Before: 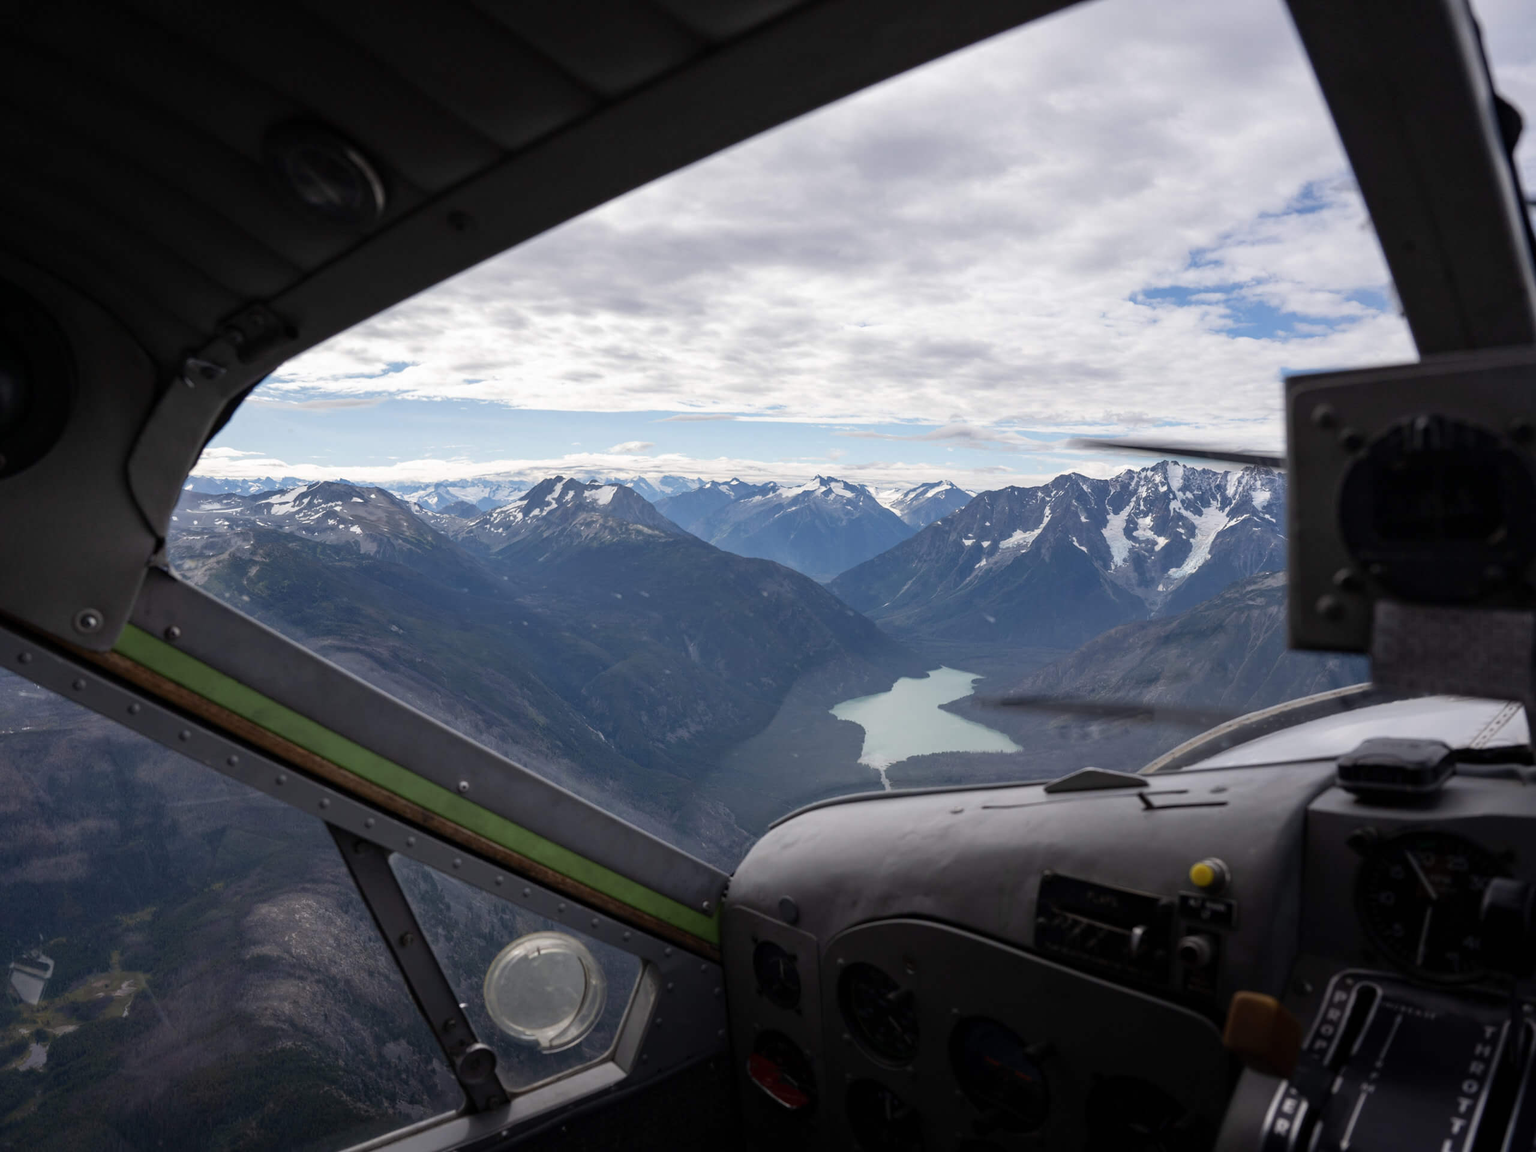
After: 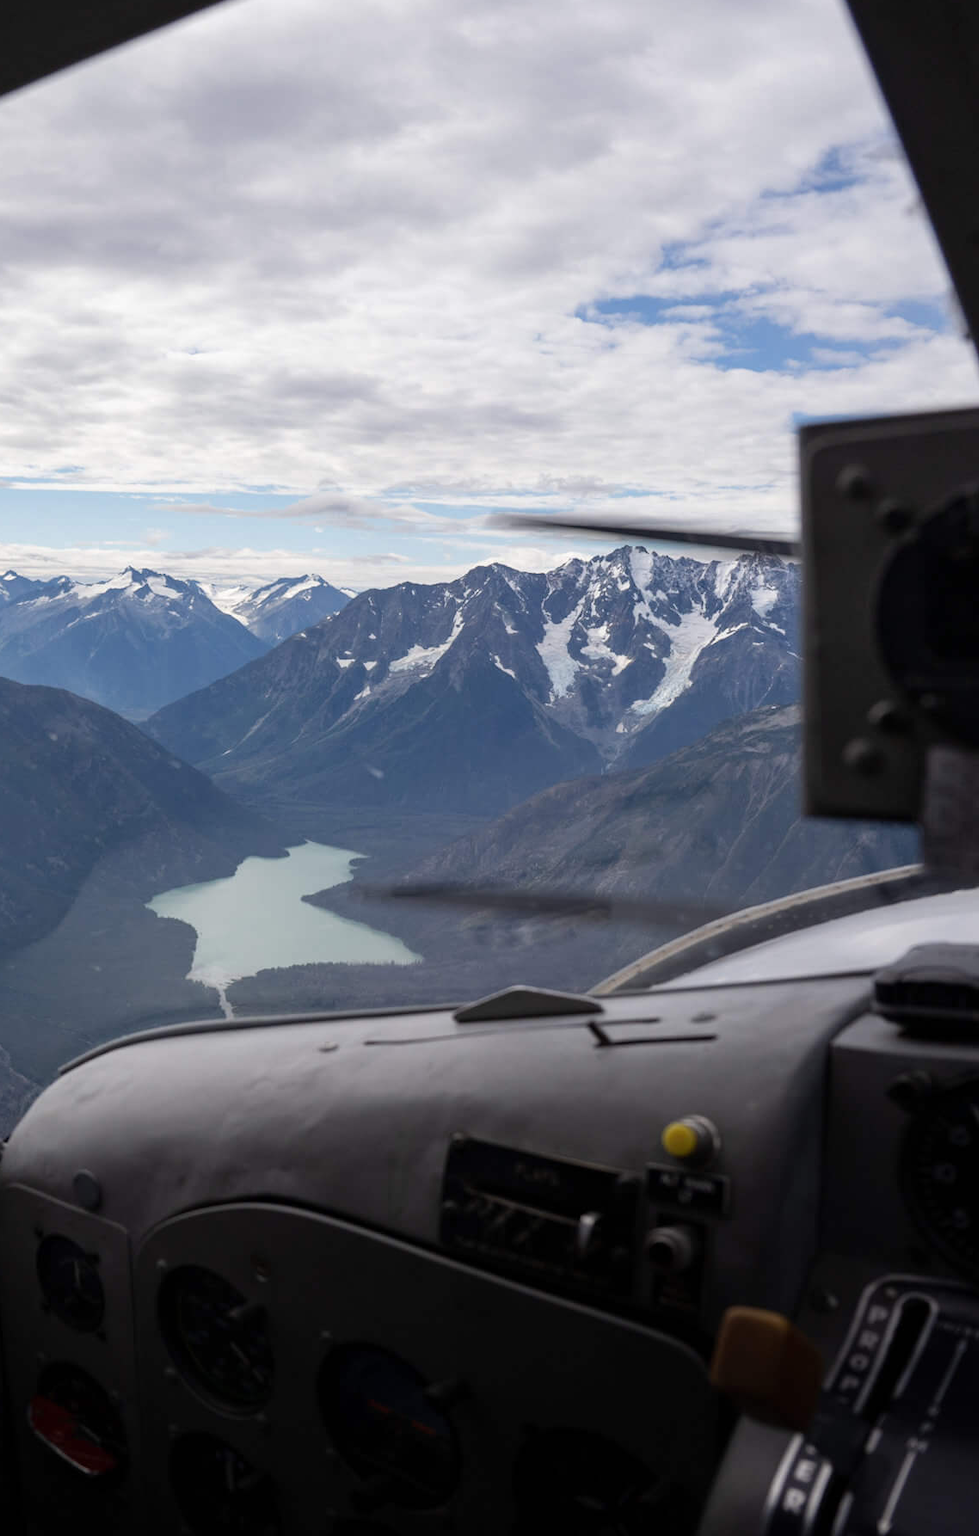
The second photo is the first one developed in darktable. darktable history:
crop: left 47.384%, top 6.958%, right 8.116%
exposure: compensate highlight preservation false
